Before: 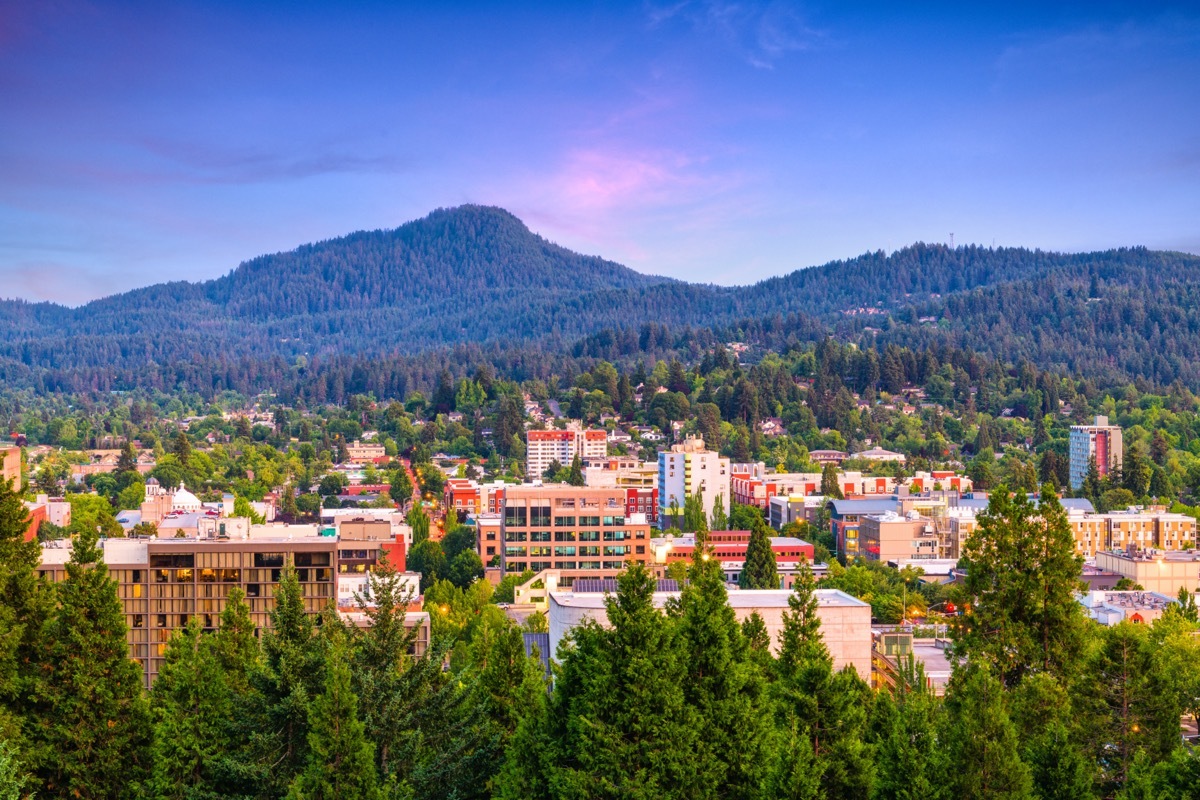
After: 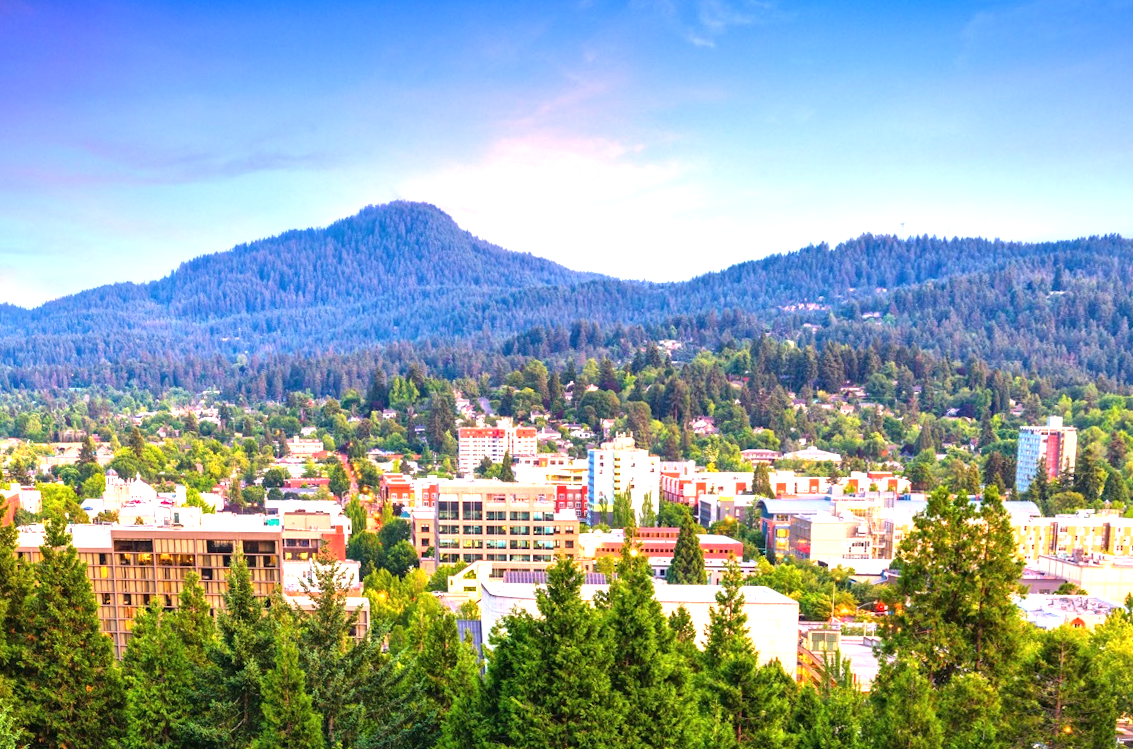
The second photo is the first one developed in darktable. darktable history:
rotate and perspective: rotation 0.062°, lens shift (vertical) 0.115, lens shift (horizontal) -0.133, crop left 0.047, crop right 0.94, crop top 0.061, crop bottom 0.94
exposure: exposure 1.15 EV, compensate highlight preservation false
